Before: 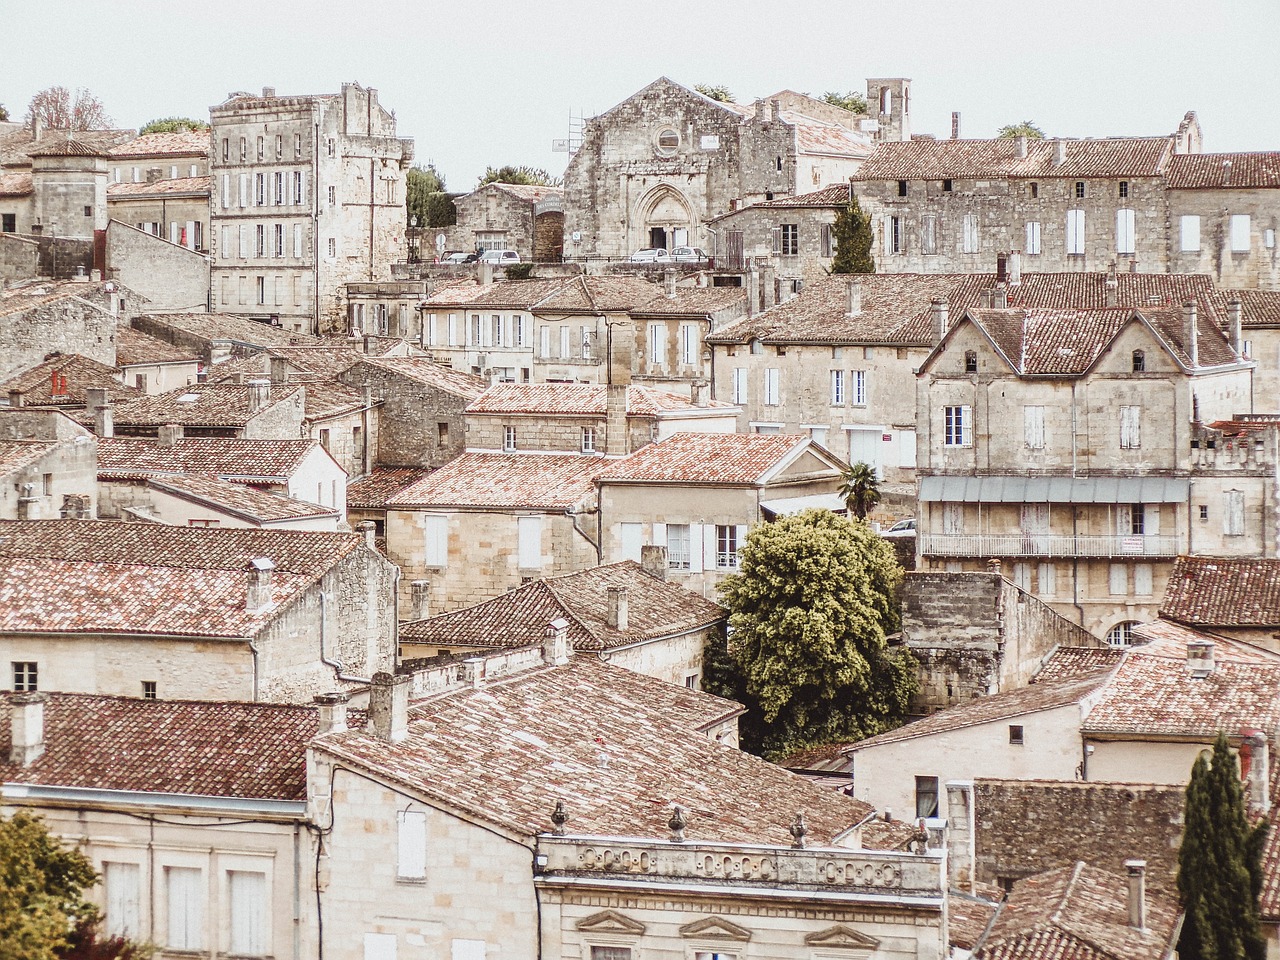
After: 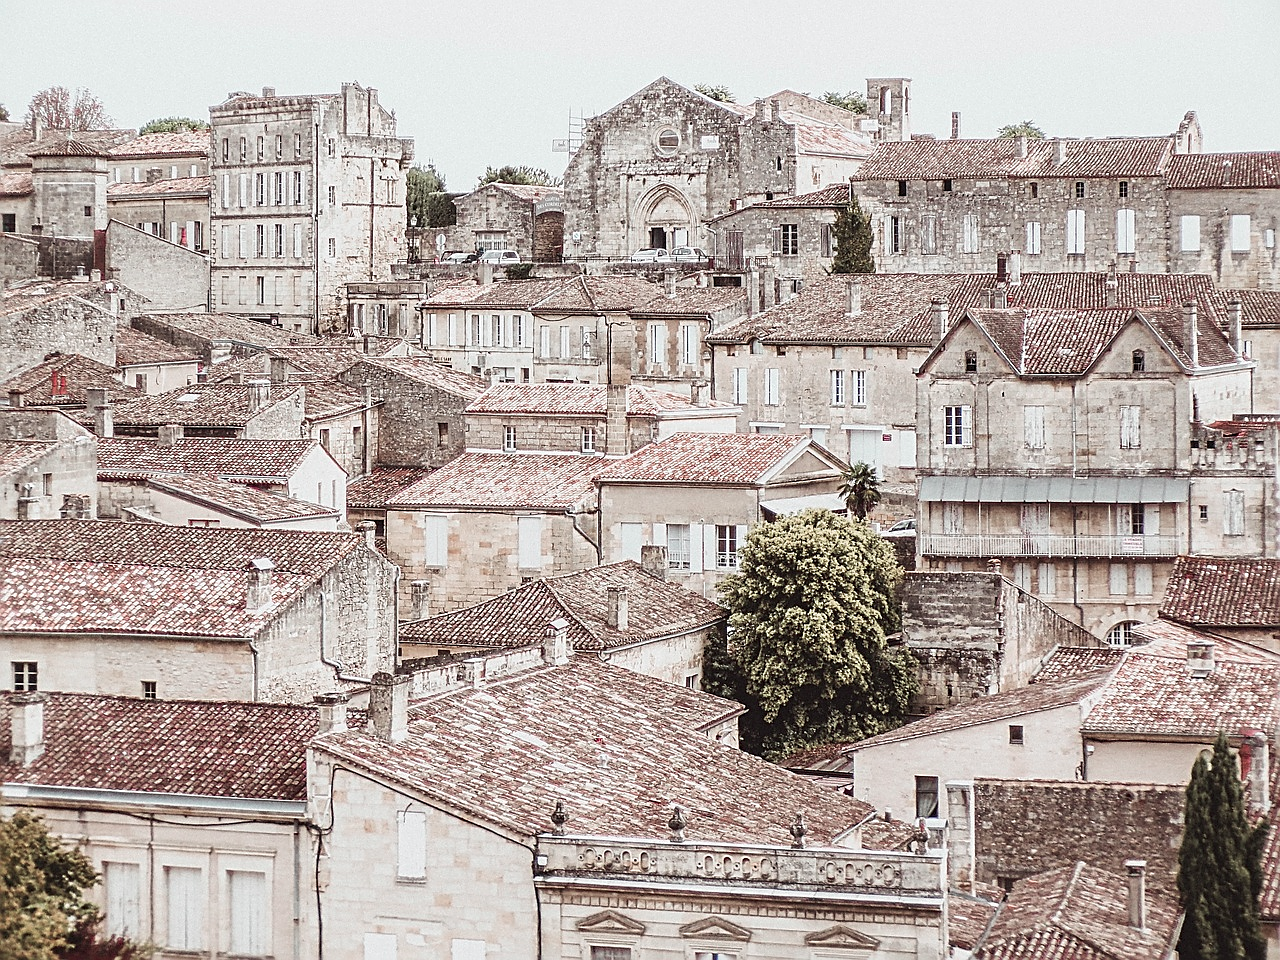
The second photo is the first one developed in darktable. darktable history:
color contrast: blue-yellow contrast 0.62
sharpen: on, module defaults
